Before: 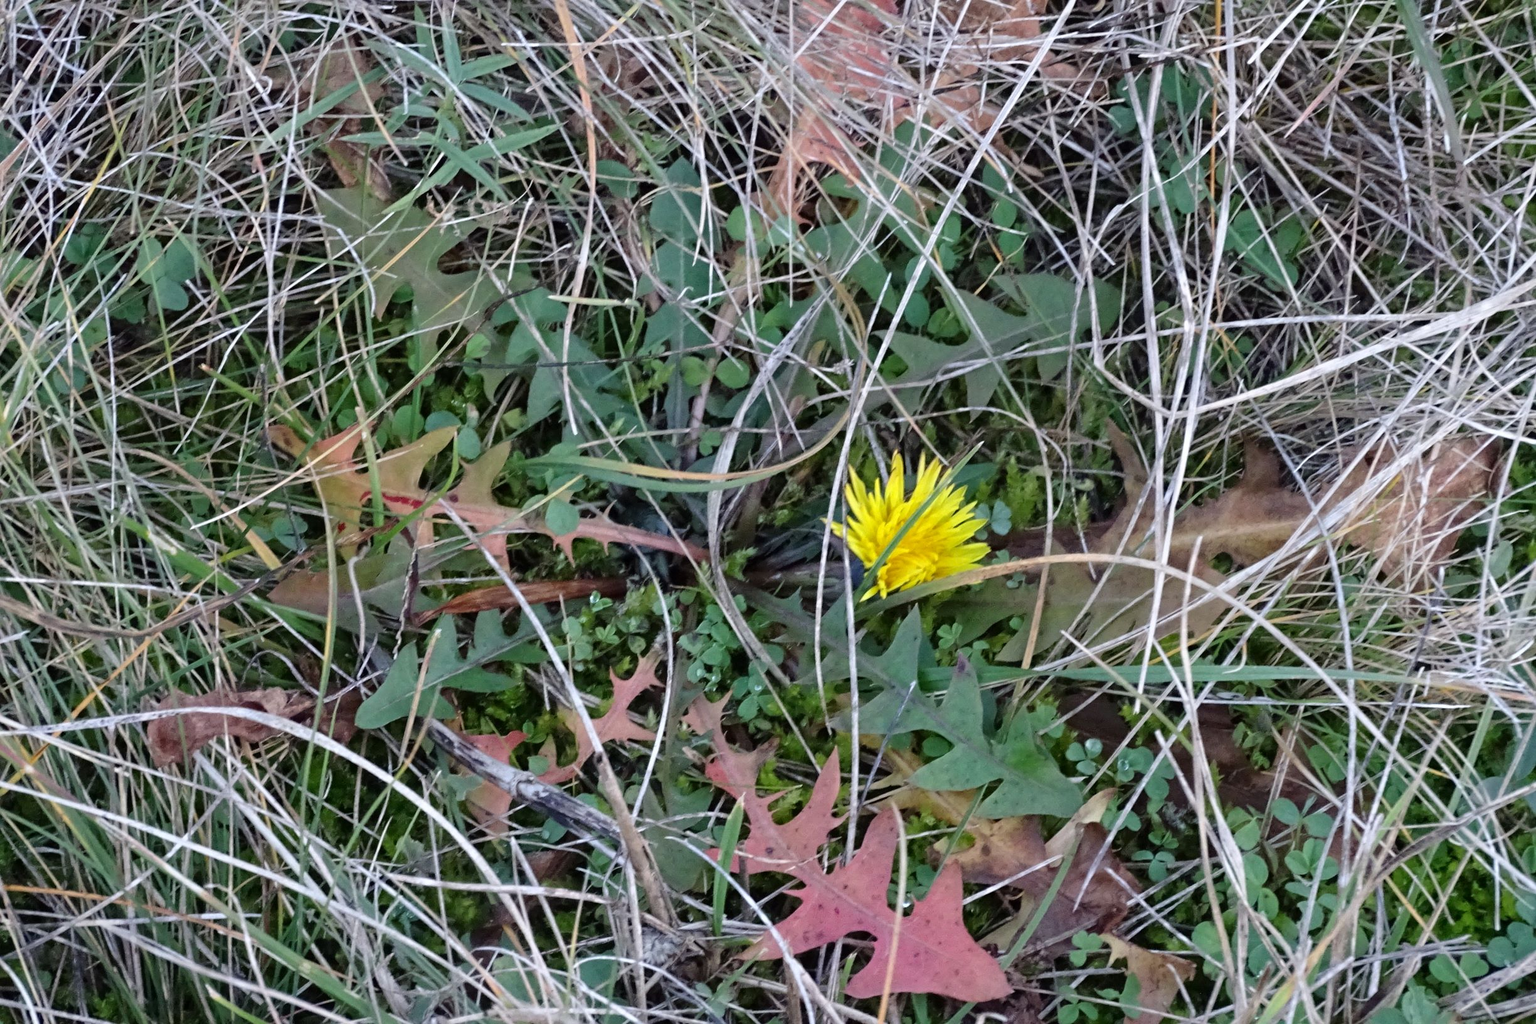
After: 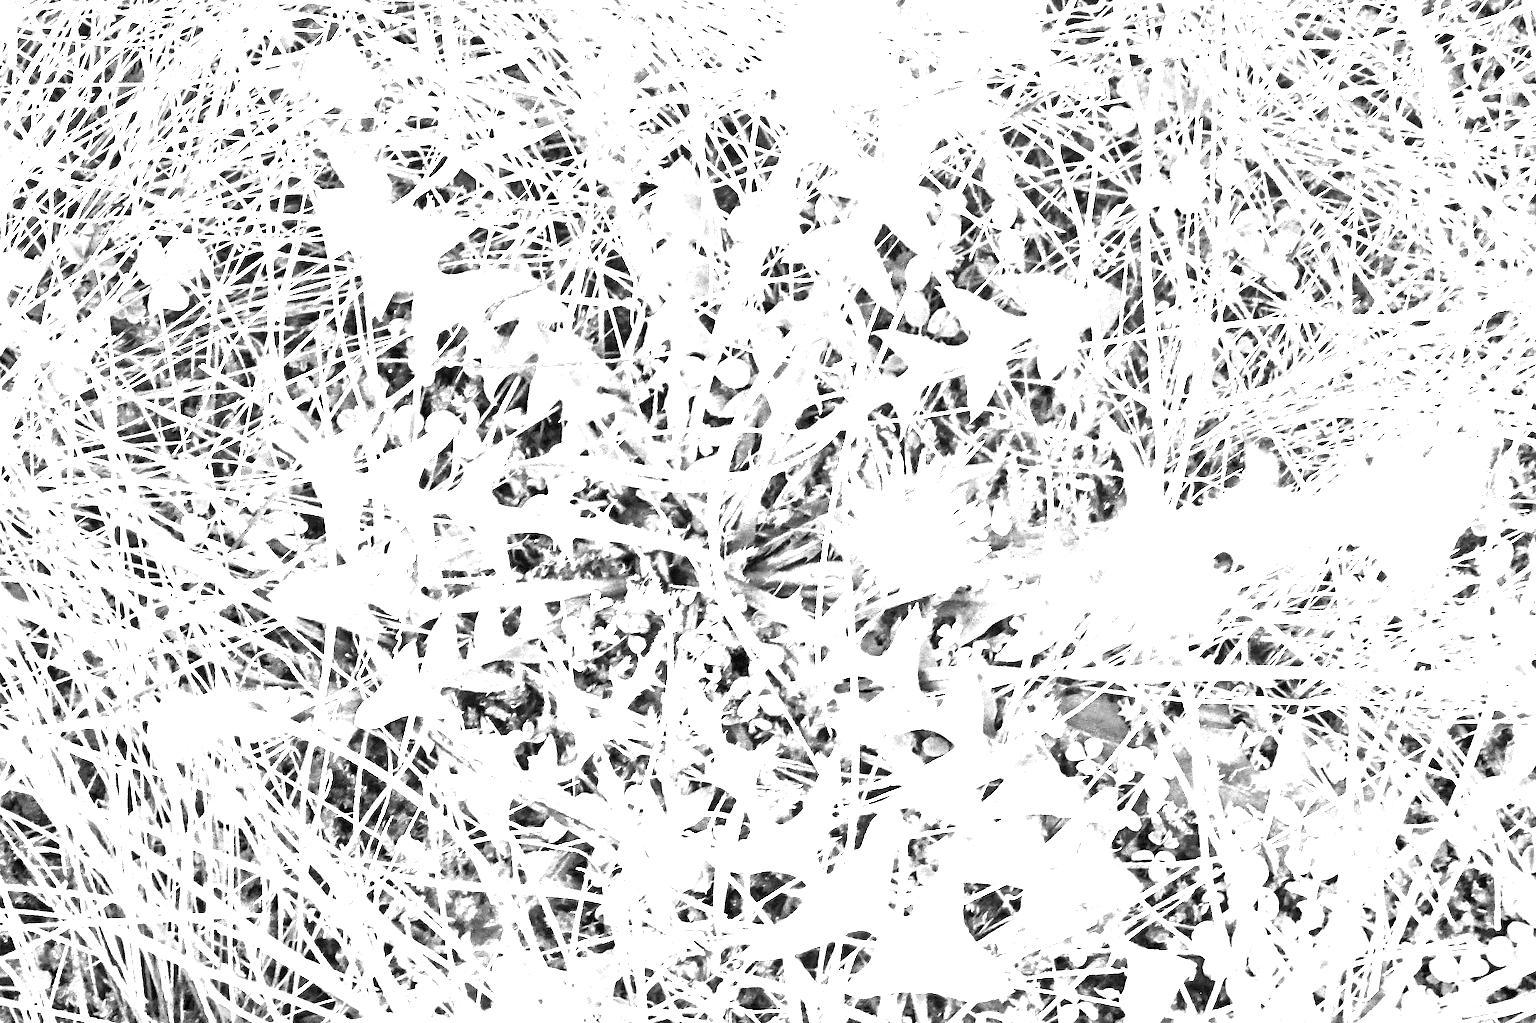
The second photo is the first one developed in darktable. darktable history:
white balance: red 8, blue 8
monochrome: a 16.01, b -2.65, highlights 0.52
